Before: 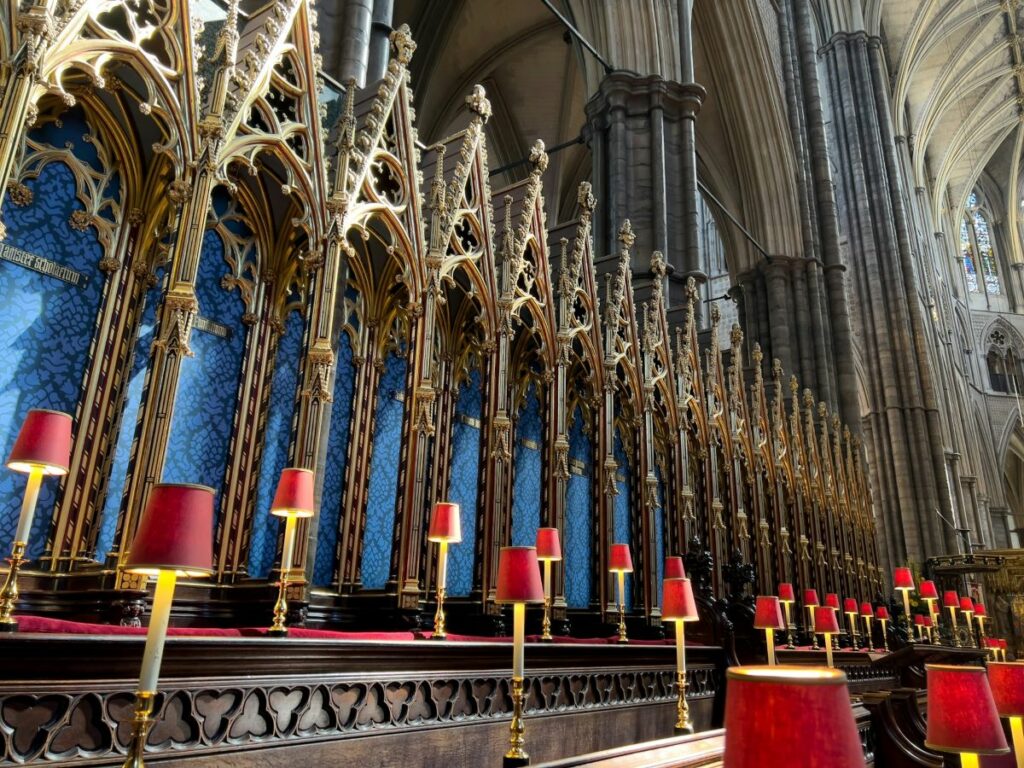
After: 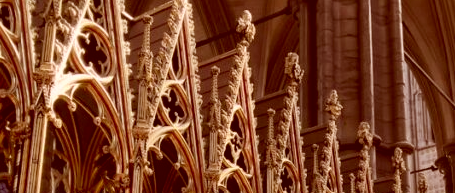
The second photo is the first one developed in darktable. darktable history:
color correction: highlights a* 9.13, highlights b* 8.93, shadows a* 39.6, shadows b* 39.48, saturation 0.789
crop: left 28.685%, top 16.842%, right 26.835%, bottom 57.938%
